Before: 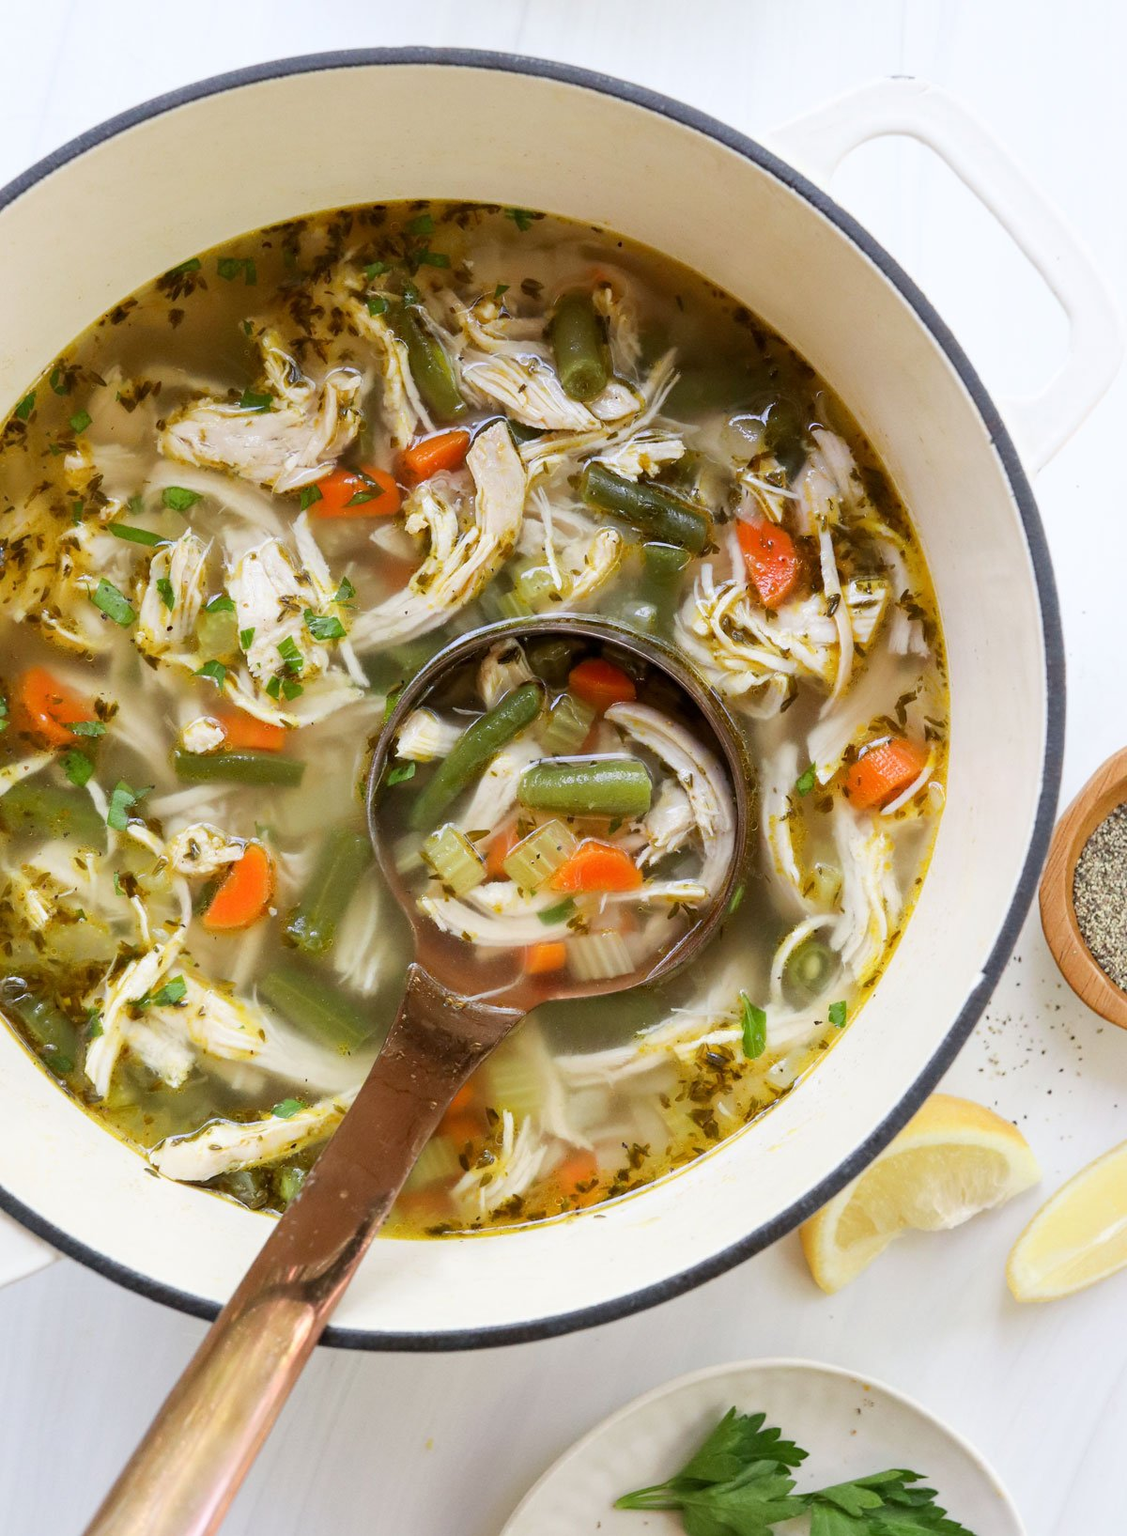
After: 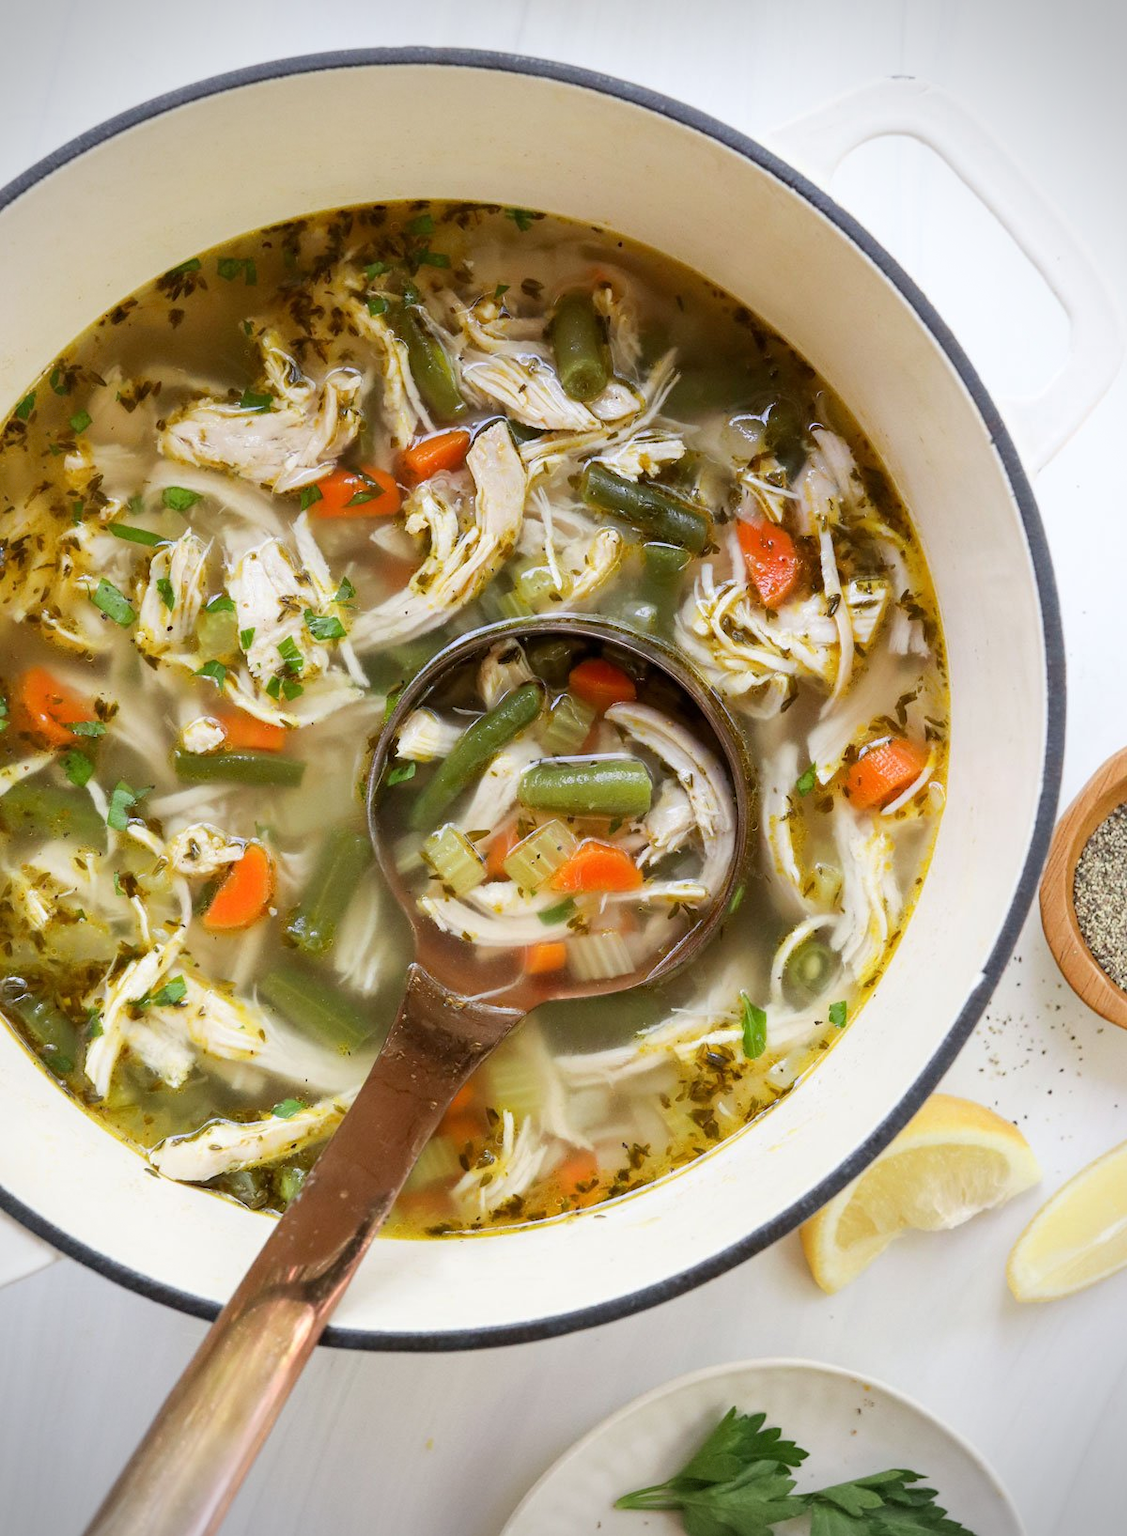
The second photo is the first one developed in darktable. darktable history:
tone equalizer: on, module defaults
vignetting: dithering 8-bit output, unbound false
